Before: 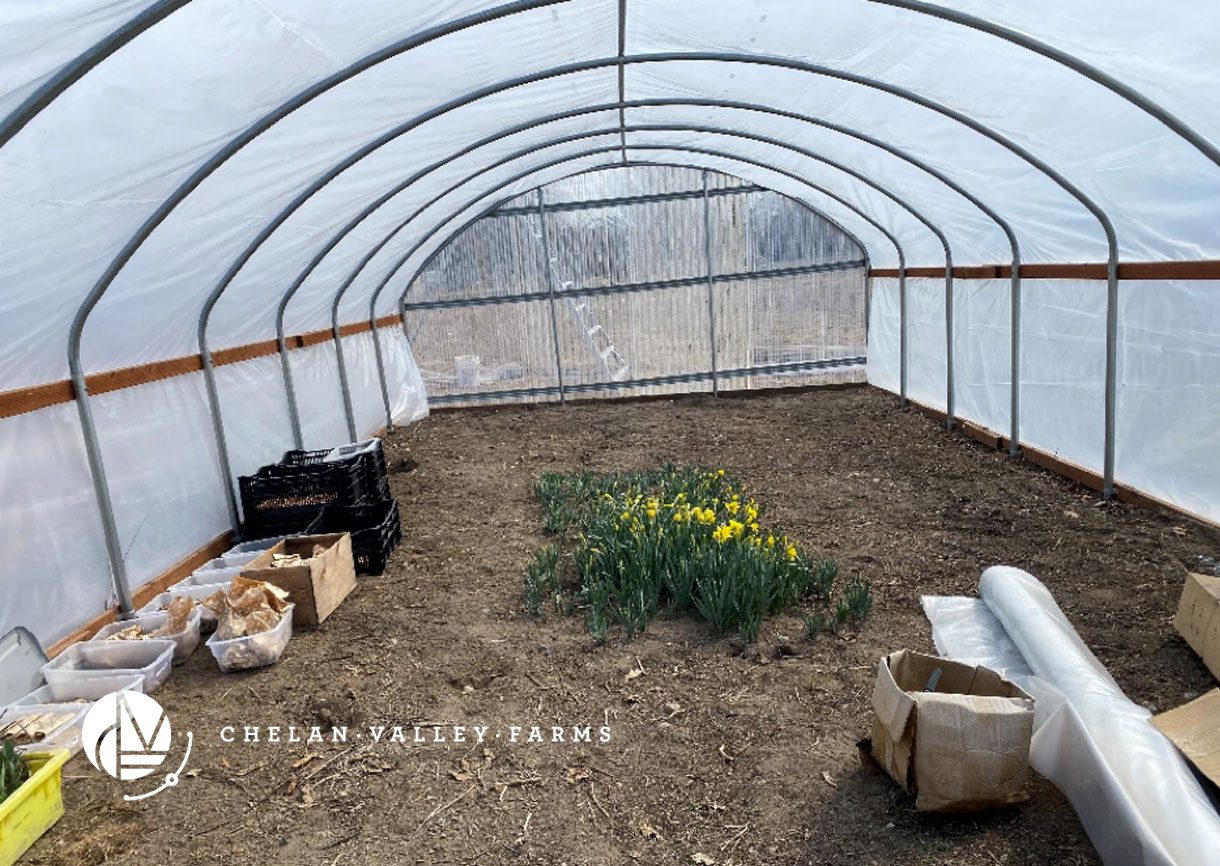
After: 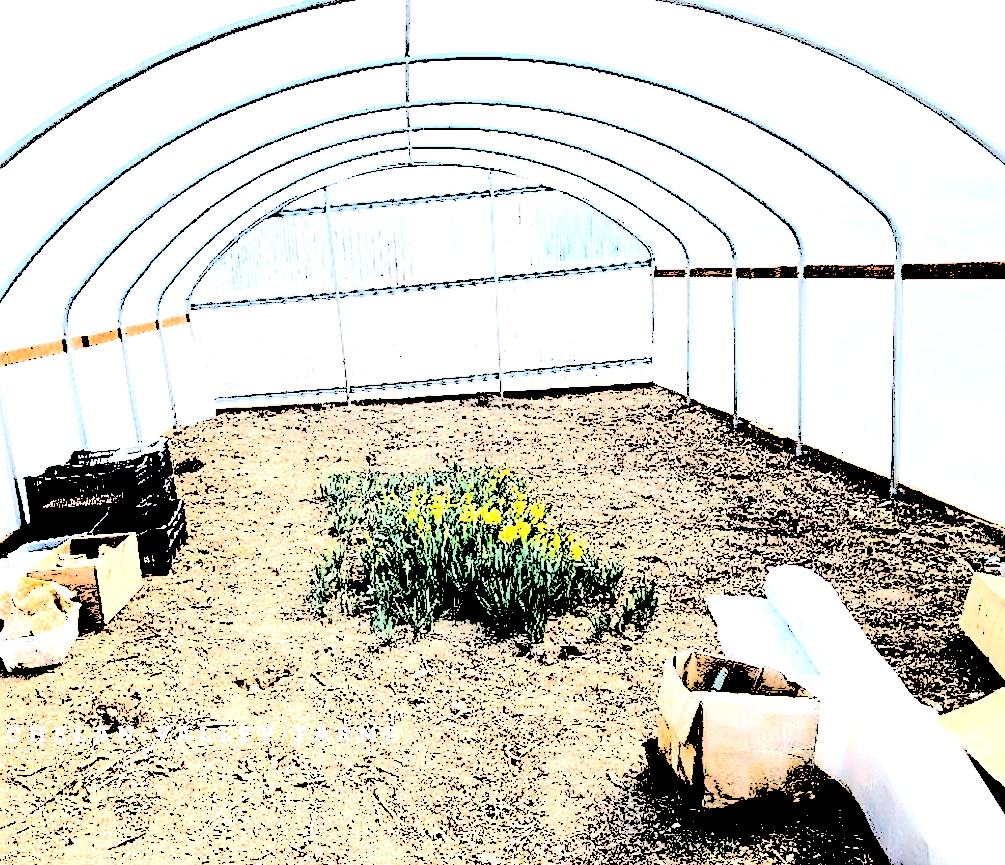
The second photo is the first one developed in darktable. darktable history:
sharpen: on, module defaults
levels: levels [0.246, 0.246, 0.506]
crop: left 17.582%, bottom 0.031%
